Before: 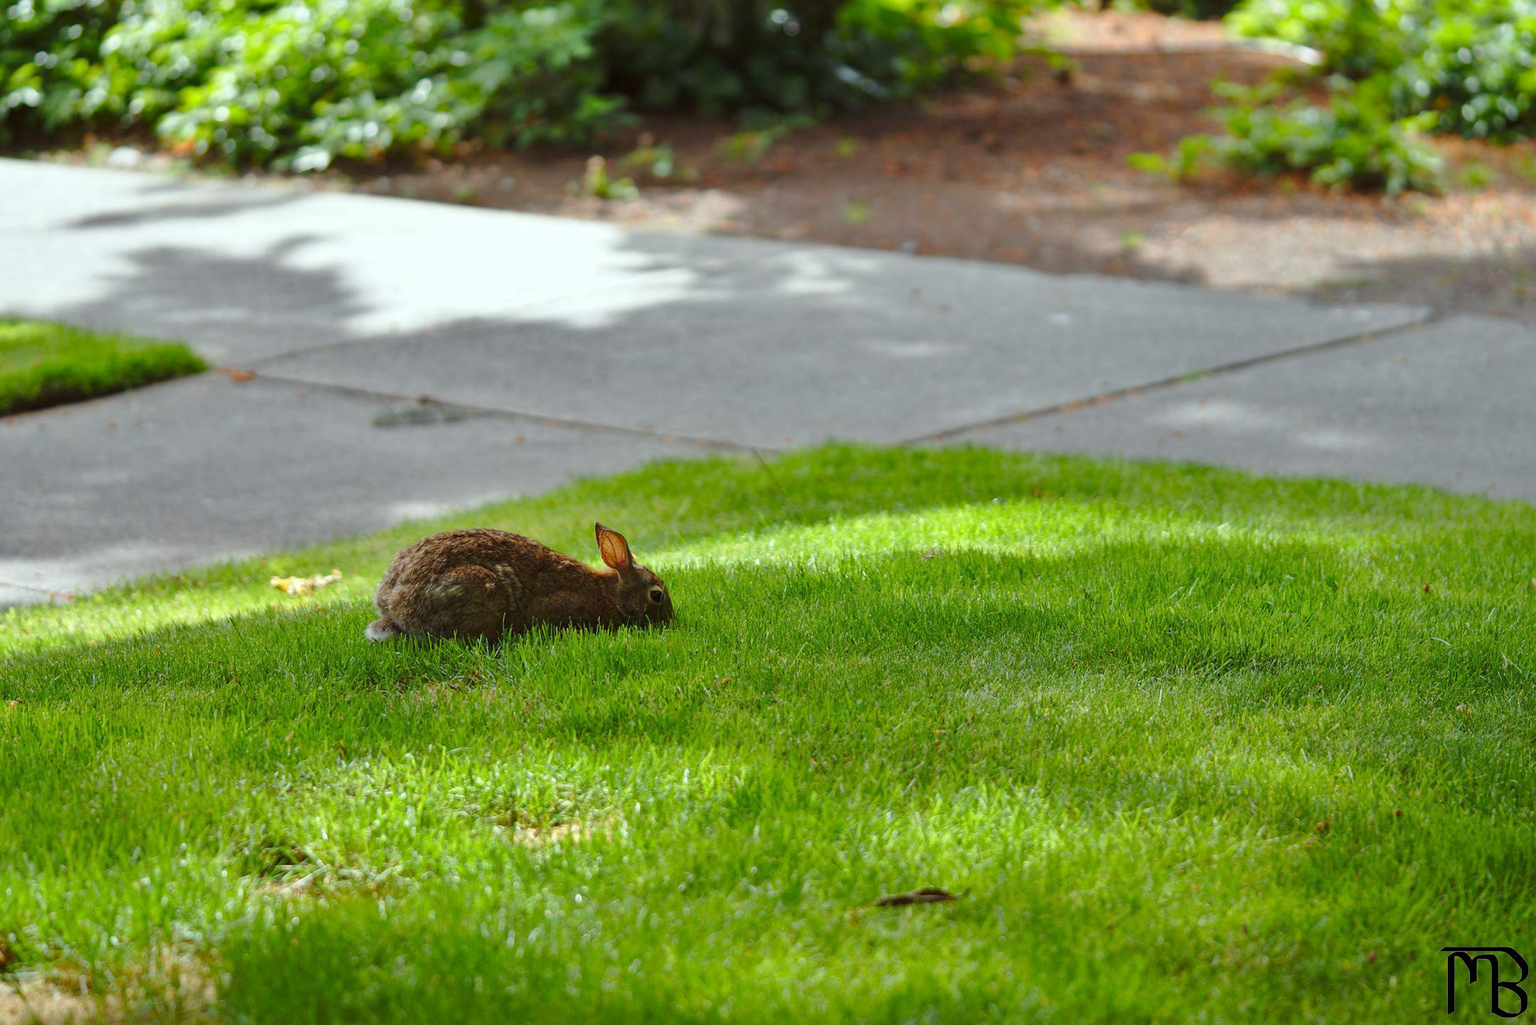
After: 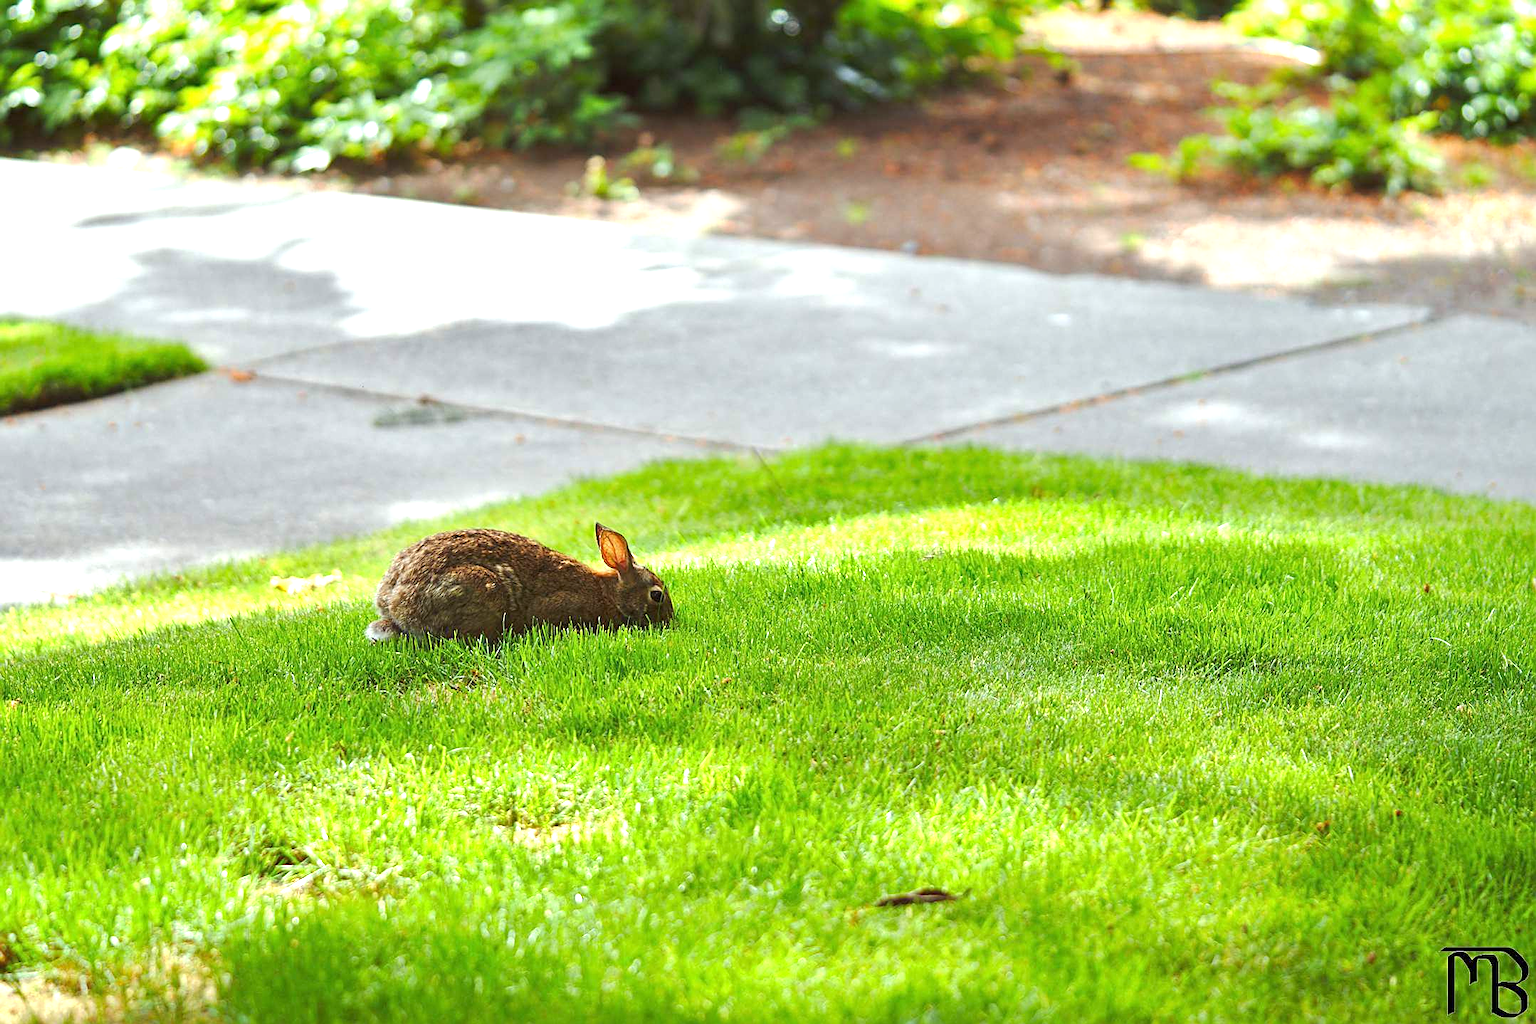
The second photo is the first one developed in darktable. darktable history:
exposure: black level correction 0, exposure 1.107 EV, compensate exposure bias true, compensate highlight preservation false
sharpen: on, module defaults
